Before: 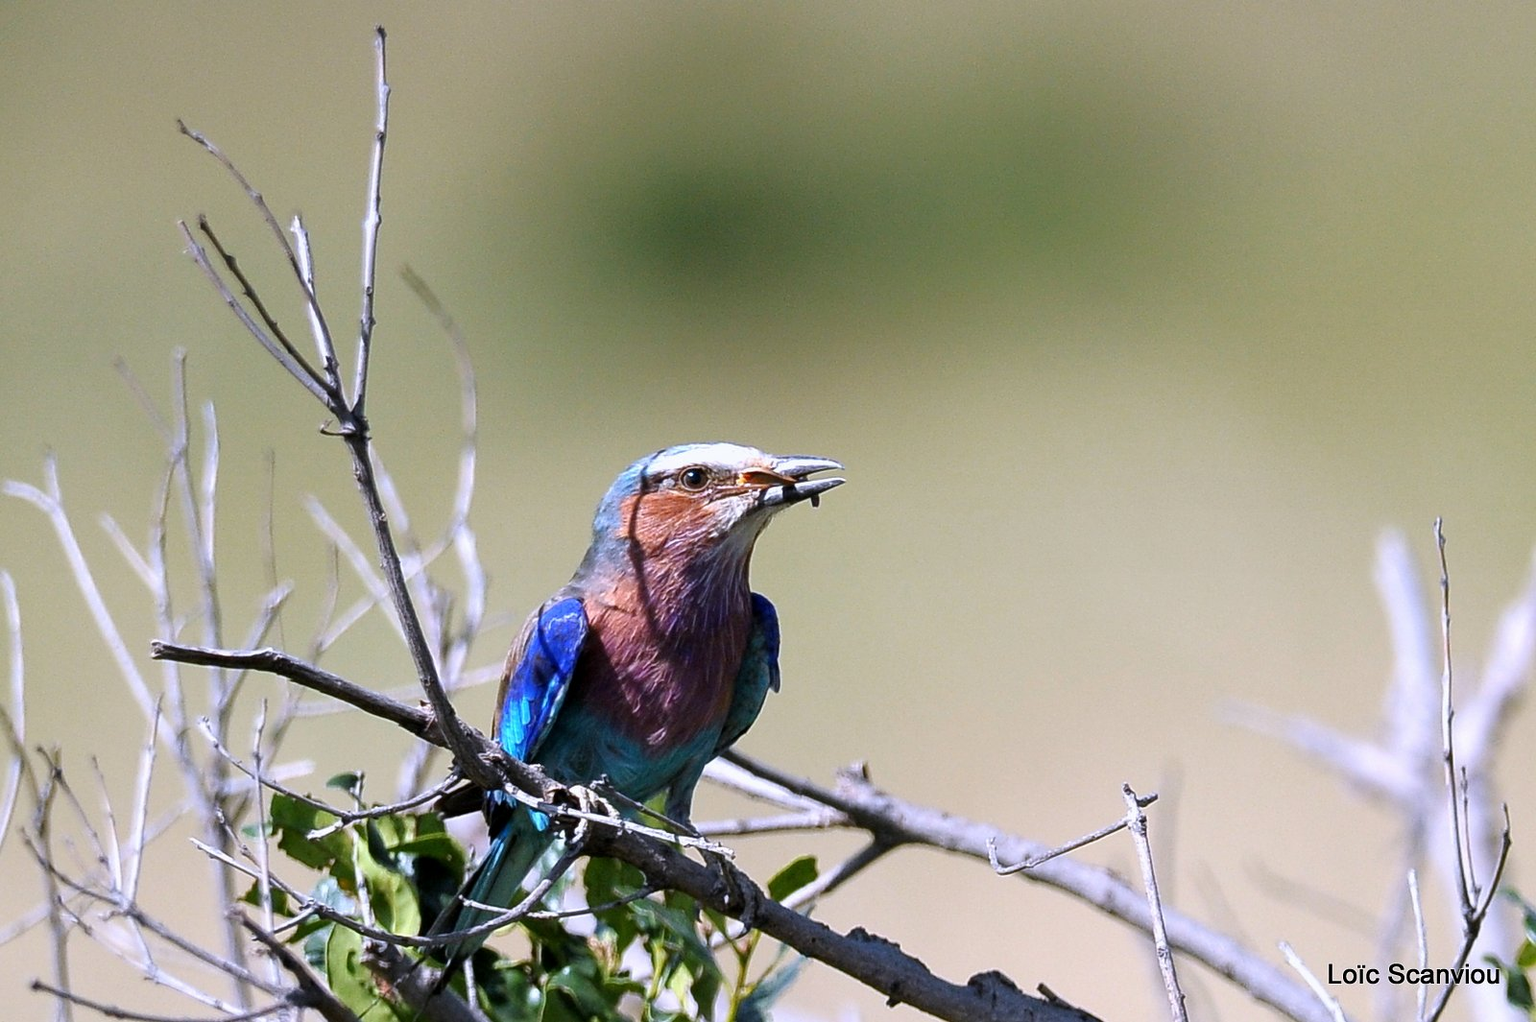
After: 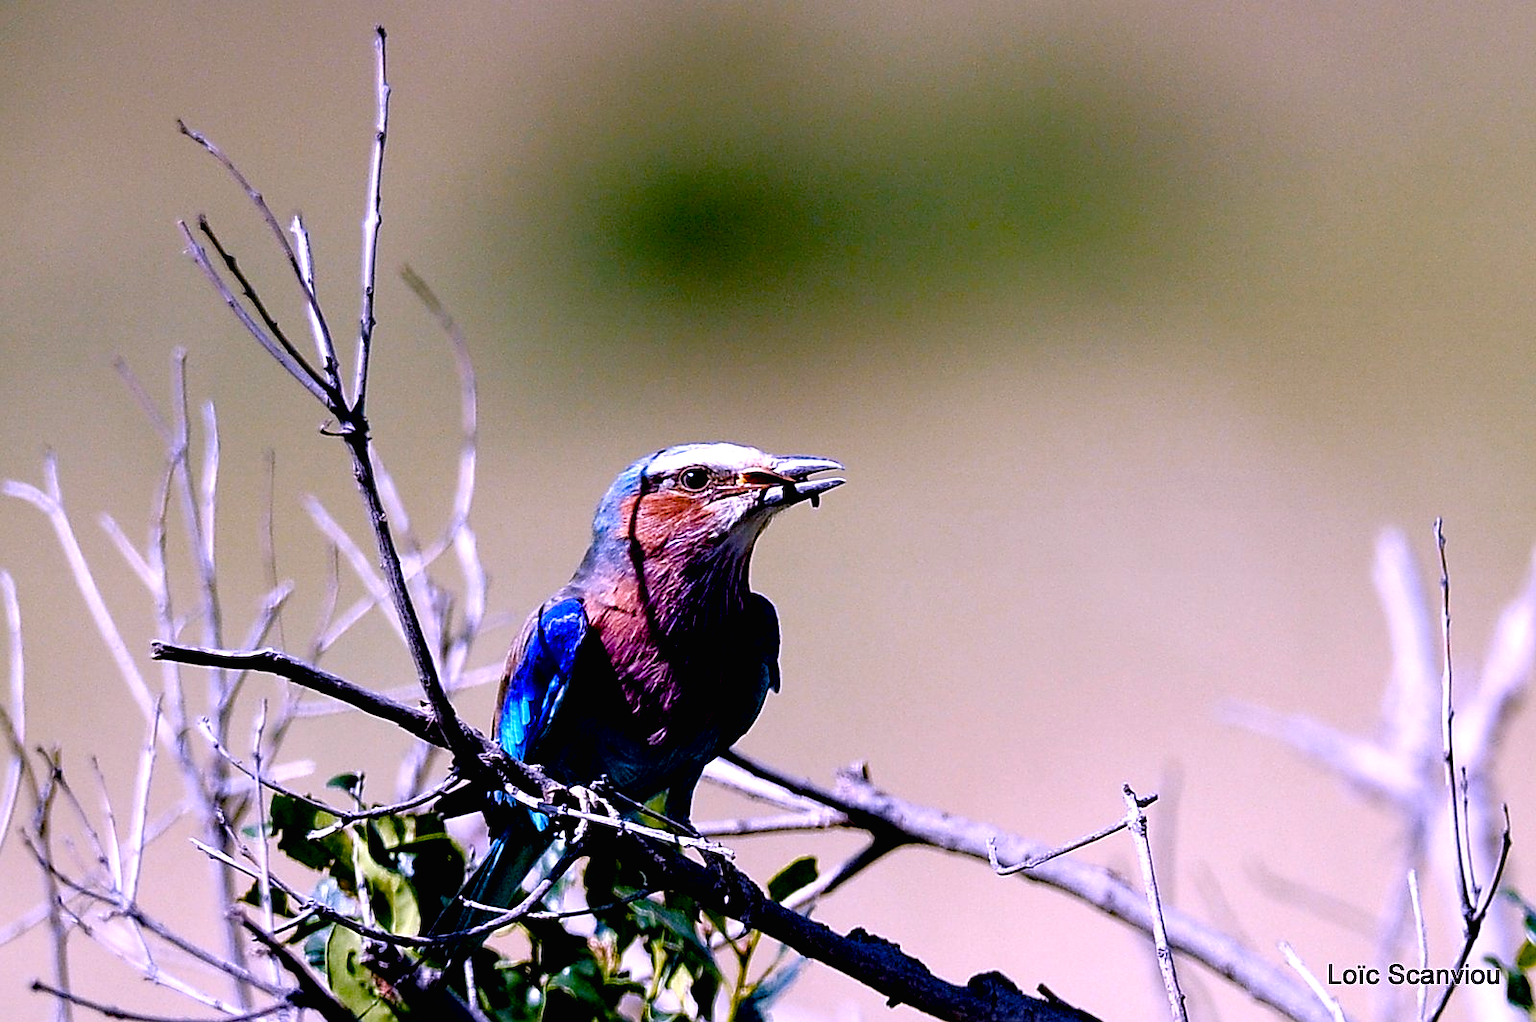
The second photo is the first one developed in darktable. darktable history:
exposure: black level correction 0.046, exposure -0.228 EV, compensate highlight preservation false
color balance rgb: shadows lift › chroma 1%, shadows lift › hue 217.2°, power › hue 310.8°, highlights gain › chroma 2%, highlights gain › hue 44.4°, global offset › luminance 0.25%, global offset › hue 171.6°, perceptual saturation grading › global saturation 14.09%, perceptual saturation grading › highlights -30%, perceptual saturation grading › shadows 50.67%, global vibrance 25%, contrast 20%
white balance: red 1.042, blue 1.17
sharpen: amount 0.2
